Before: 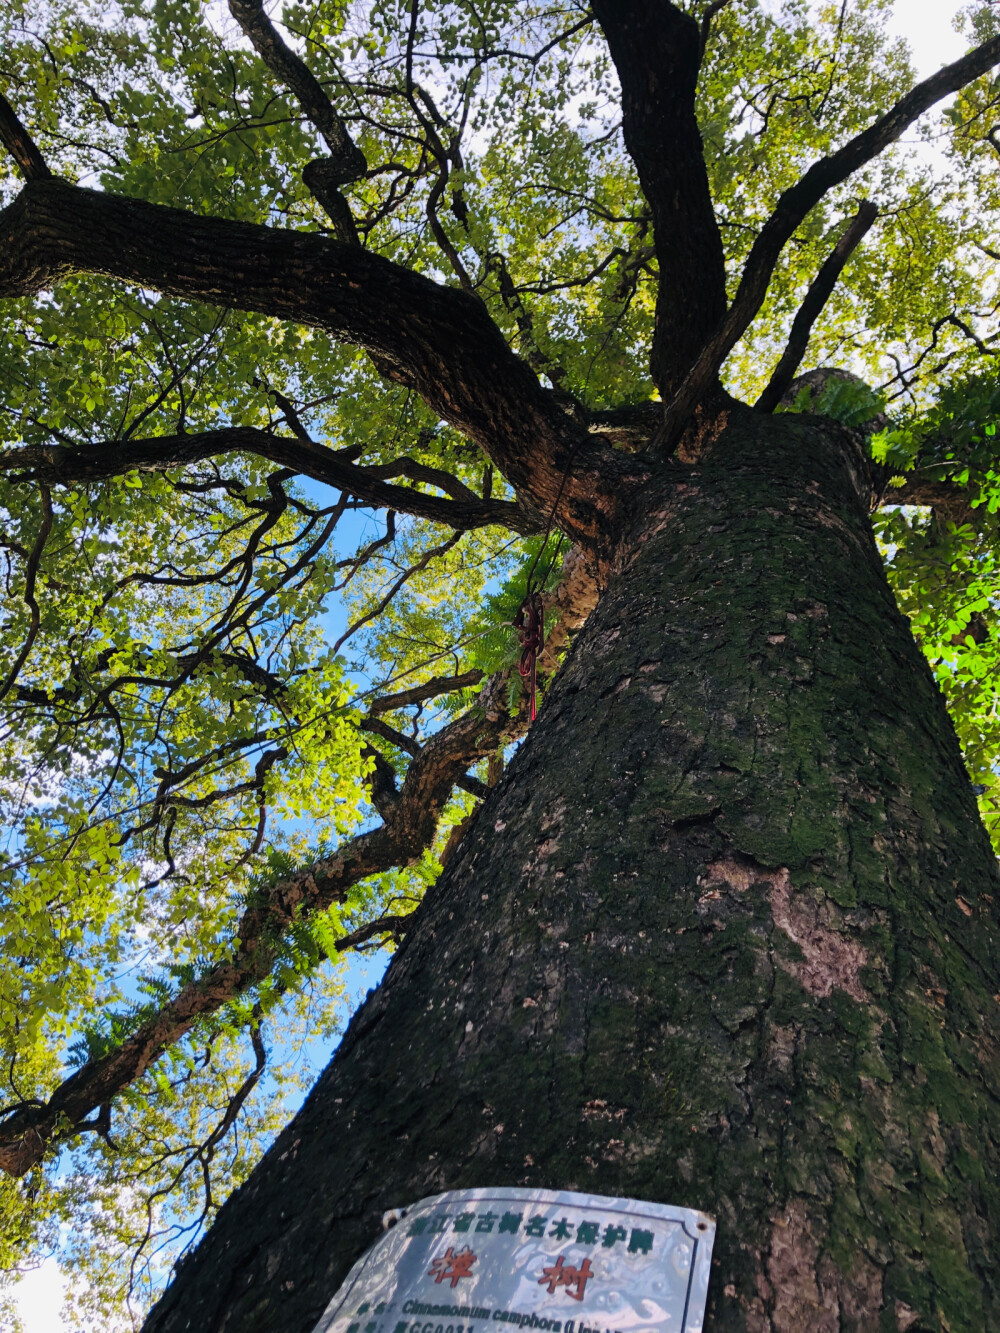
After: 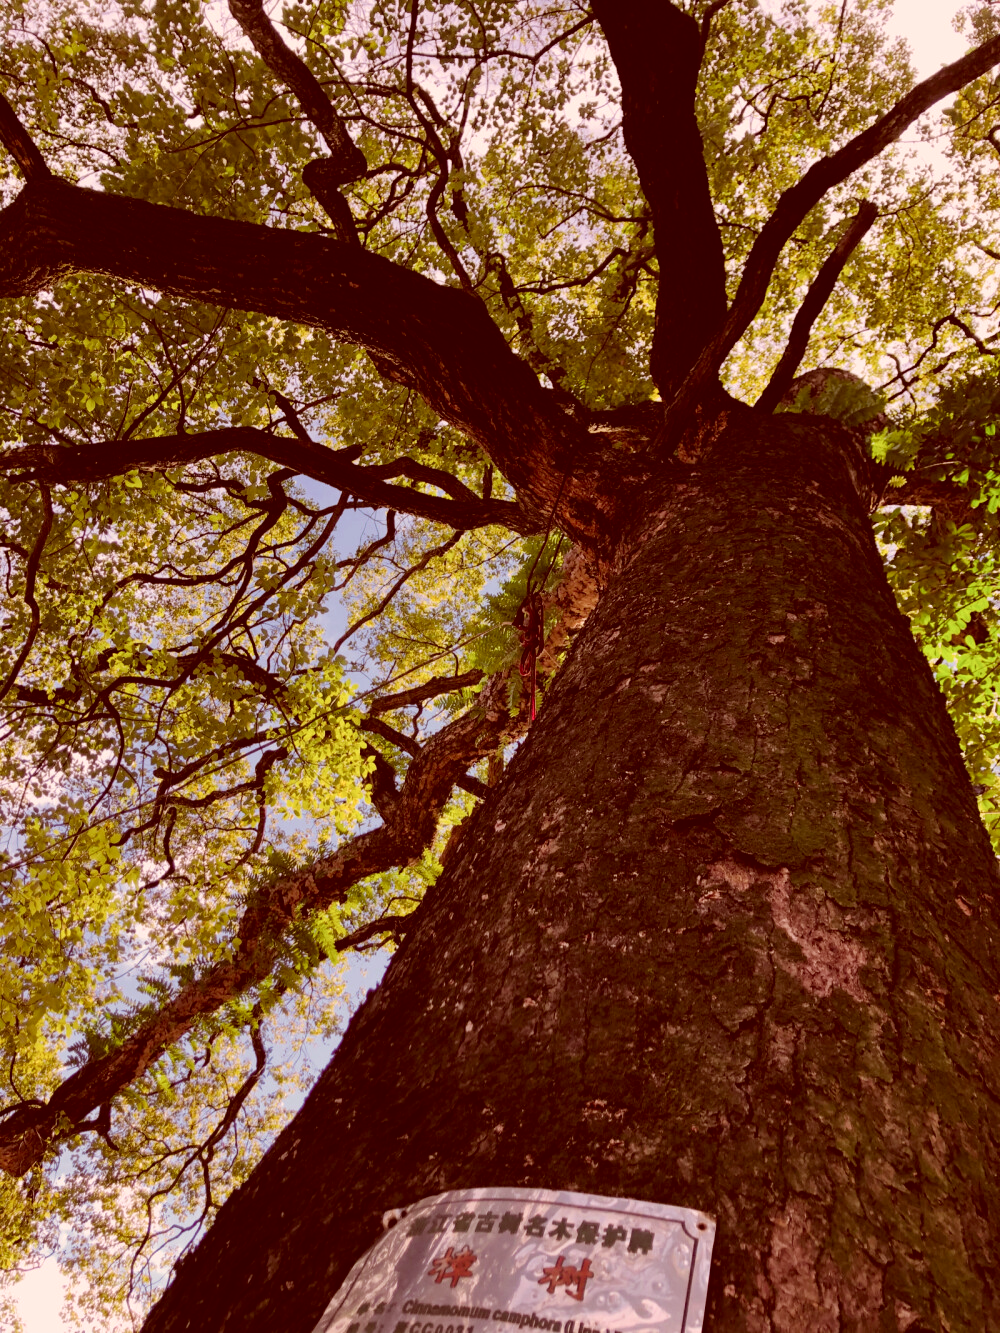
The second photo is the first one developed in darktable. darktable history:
color correction: highlights a* 9.52, highlights b* 8.98, shadows a* 39.84, shadows b* 39.72, saturation 0.789
